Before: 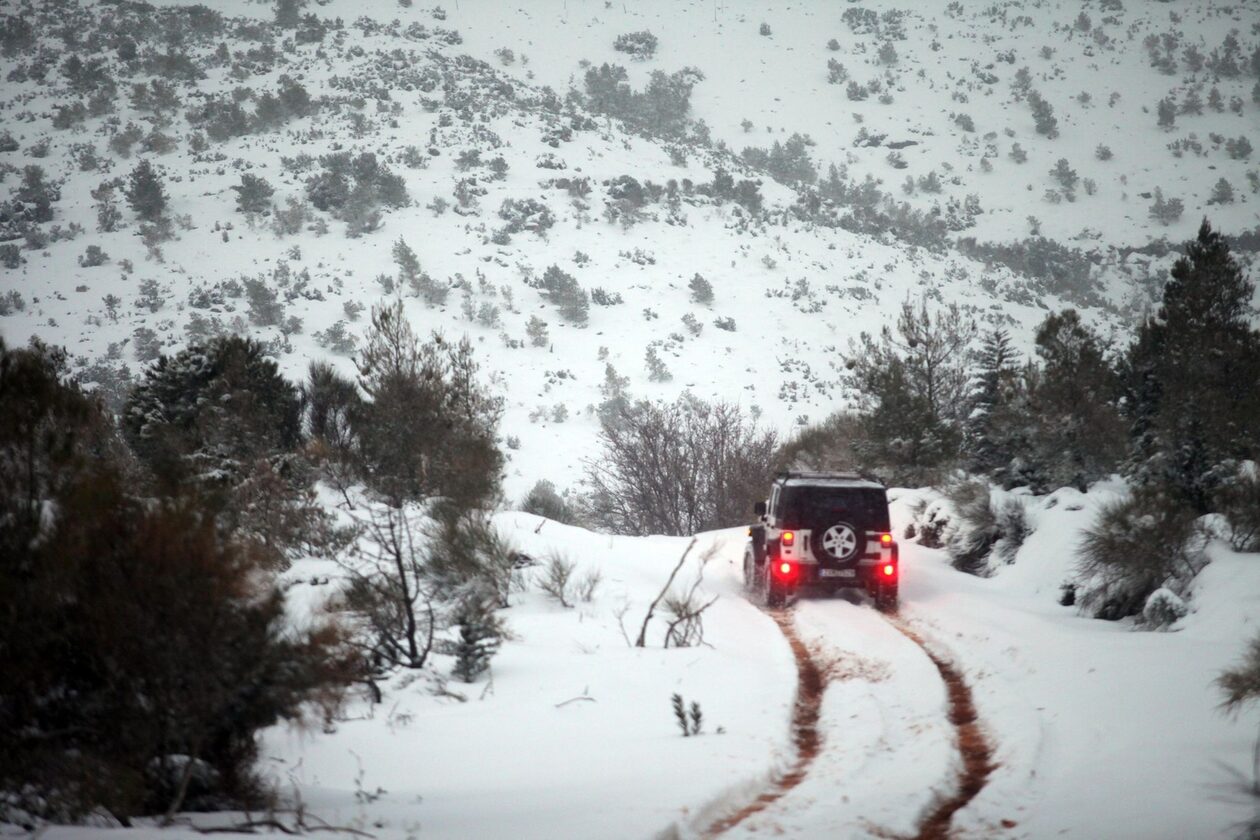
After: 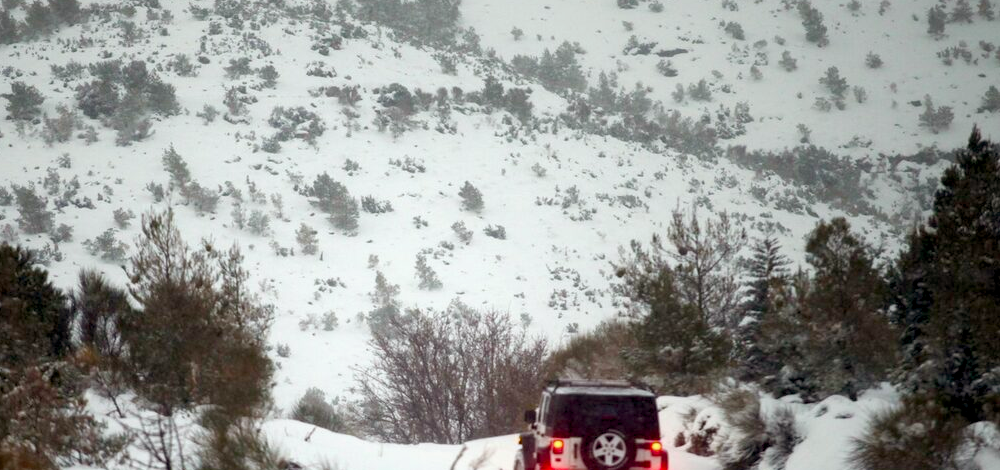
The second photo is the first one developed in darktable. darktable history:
crop: left 18.27%, top 11.066%, right 2.362%, bottom 32.881%
exposure: exposure -0.071 EV, compensate highlight preservation false
color balance rgb: power › chroma 0.694%, power › hue 60°, global offset › luminance -0.867%, perceptual saturation grading › global saturation 0.868%, perceptual saturation grading › highlights -16.74%, perceptual saturation grading › mid-tones 33.494%, perceptual saturation grading › shadows 50.466%, global vibrance 19.66%
